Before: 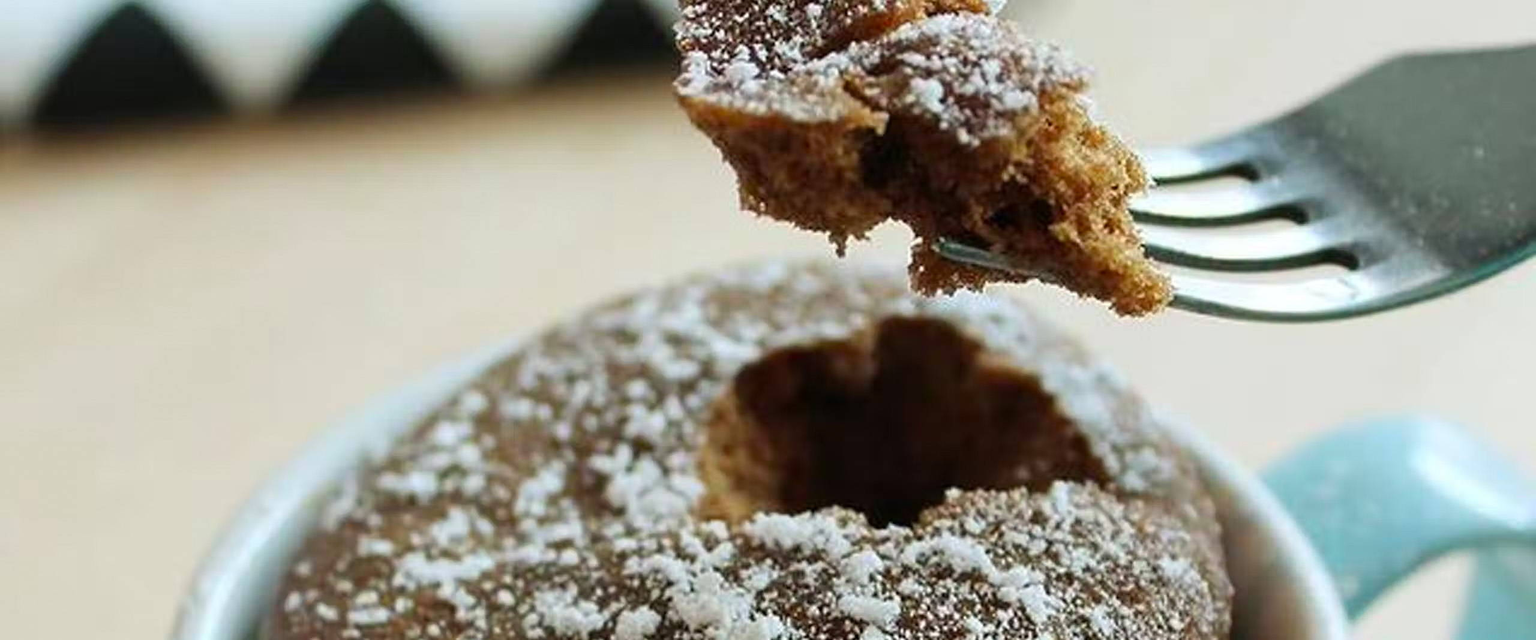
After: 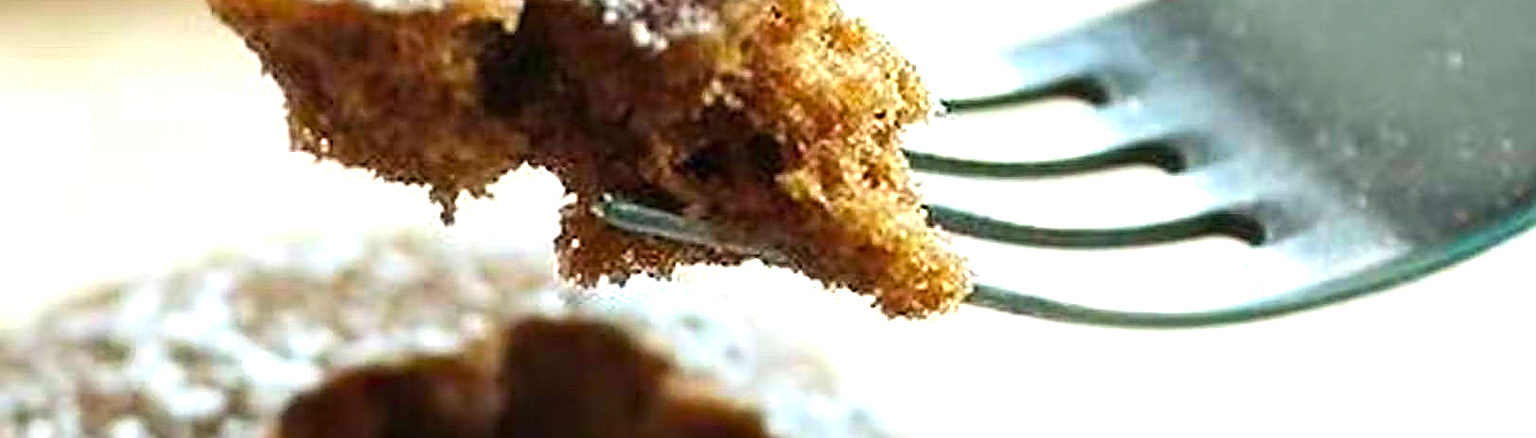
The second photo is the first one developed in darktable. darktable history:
exposure: exposure 0.822 EV, compensate highlight preservation false
color balance rgb: perceptual saturation grading › global saturation -0.022%, global vibrance 23.789%
crop: left 36.255%, top 17.938%, right 0.346%, bottom 38.601%
sharpen: amount 0.743
